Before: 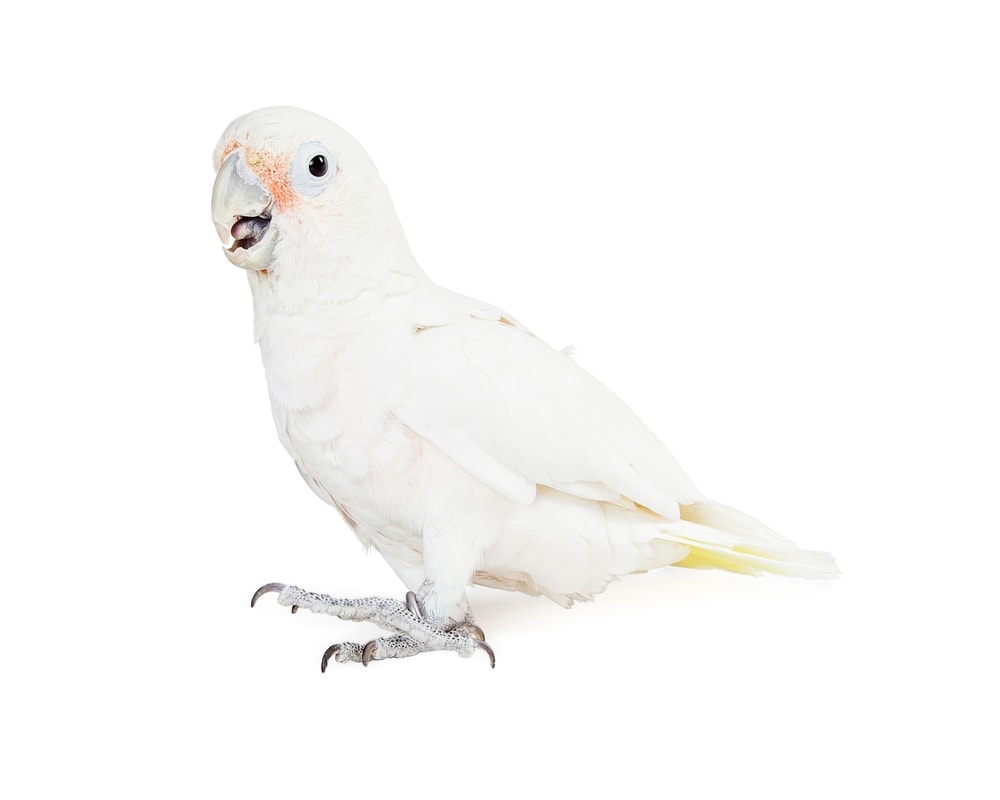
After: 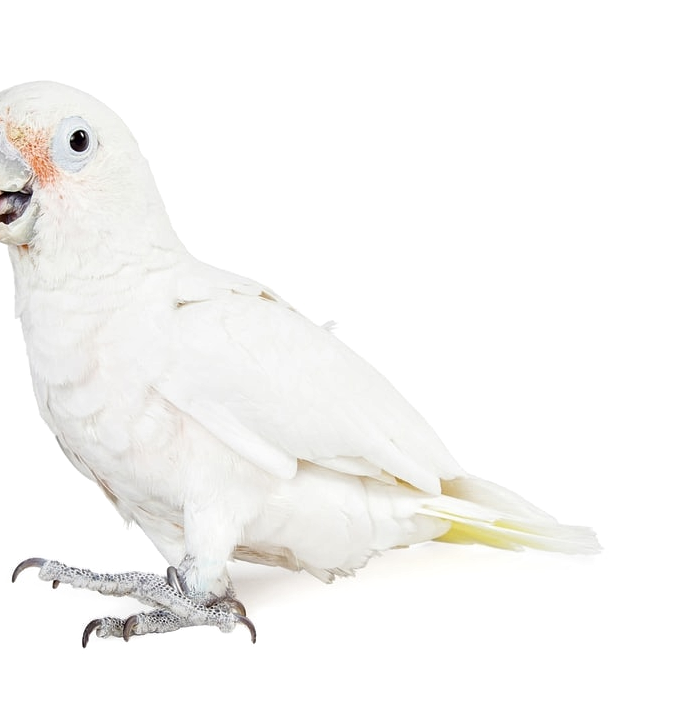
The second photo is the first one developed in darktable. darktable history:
crop and rotate: left 23.936%, top 3.13%, right 6.289%, bottom 6.161%
local contrast: mode bilateral grid, contrast 25, coarseness 47, detail 152%, midtone range 0.2
